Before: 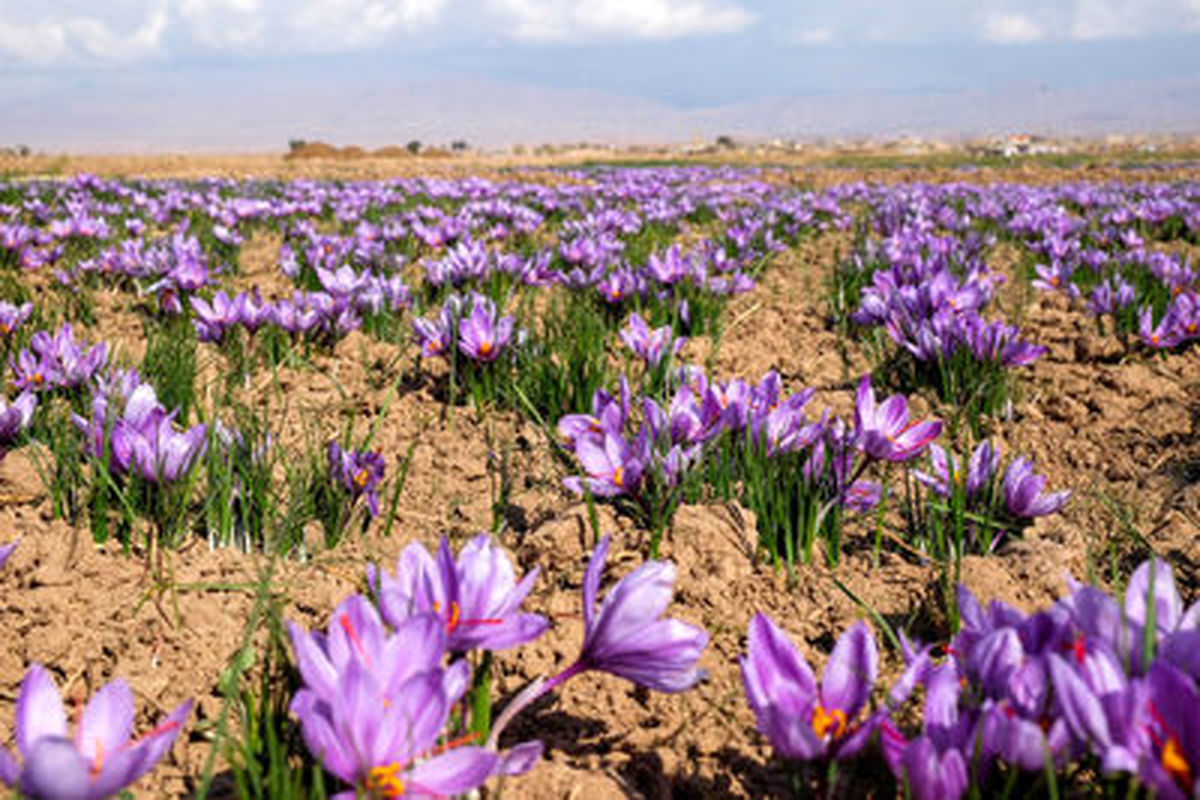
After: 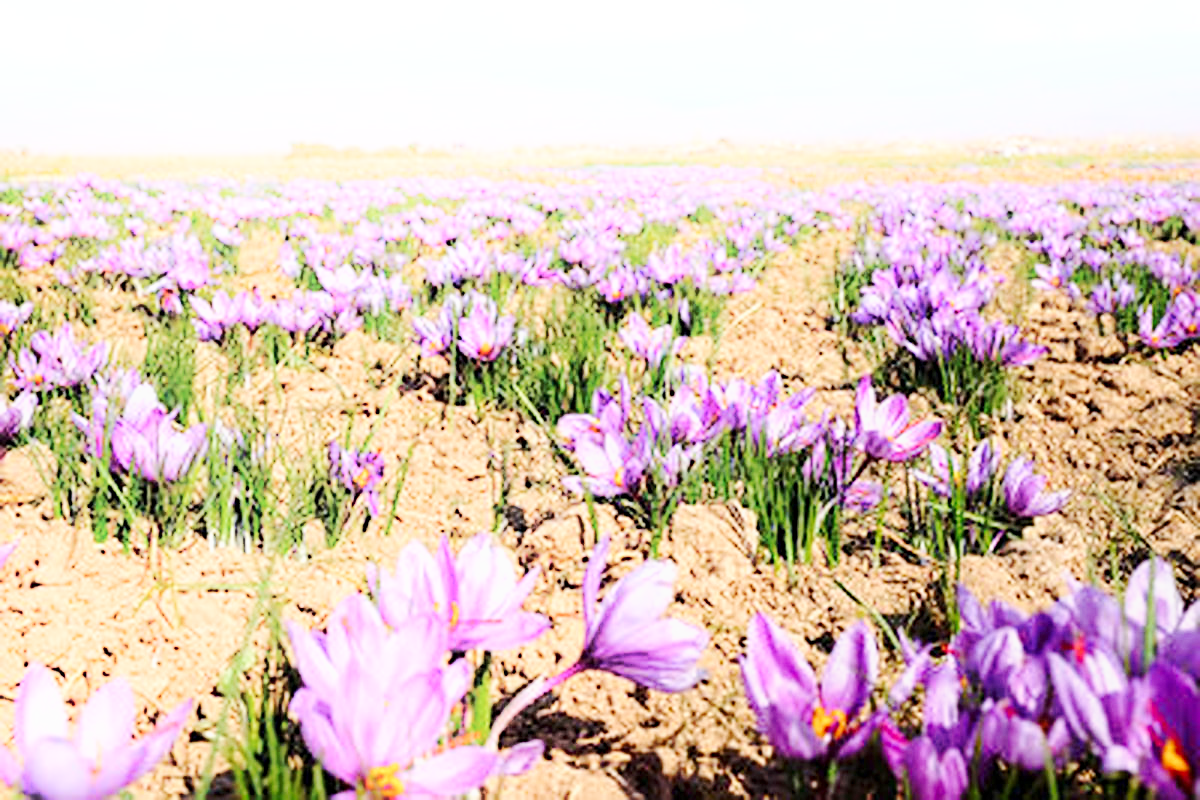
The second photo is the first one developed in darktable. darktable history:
sharpen: on, module defaults
shadows and highlights: shadows -21.93, highlights 98.94, highlights color adjustment 55.13%, soften with gaussian
exposure: compensate highlight preservation false
base curve: curves: ch0 [(0, 0) (0.025, 0.046) (0.112, 0.277) (0.467, 0.74) (0.814, 0.929) (1, 0.942)], preserve colors none
